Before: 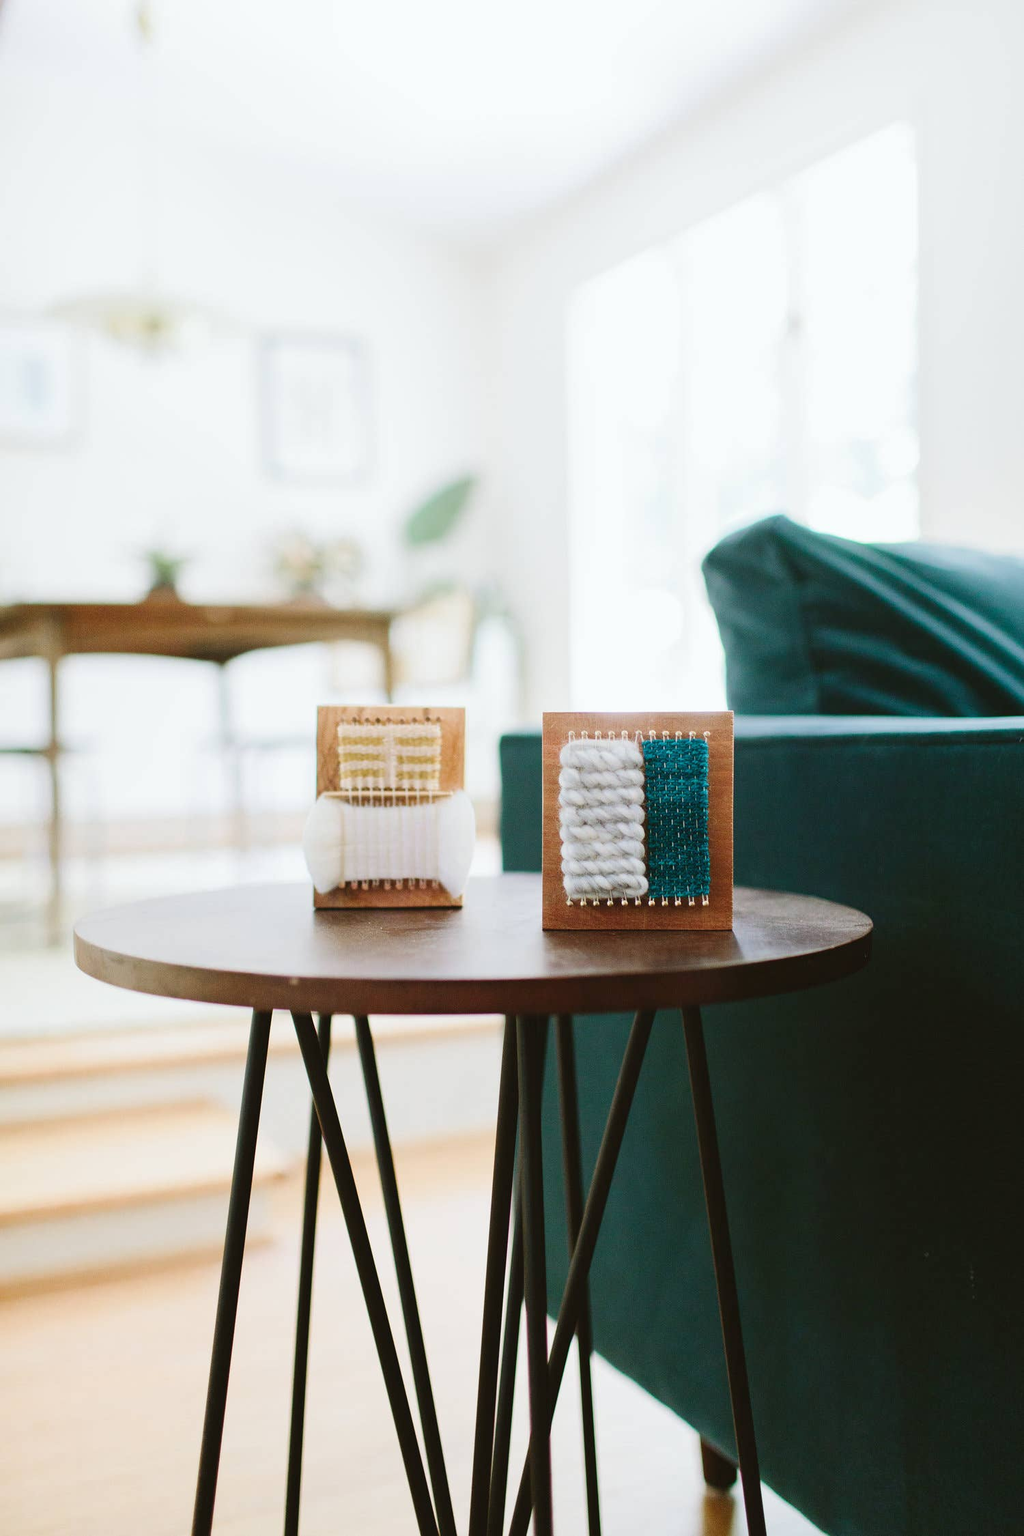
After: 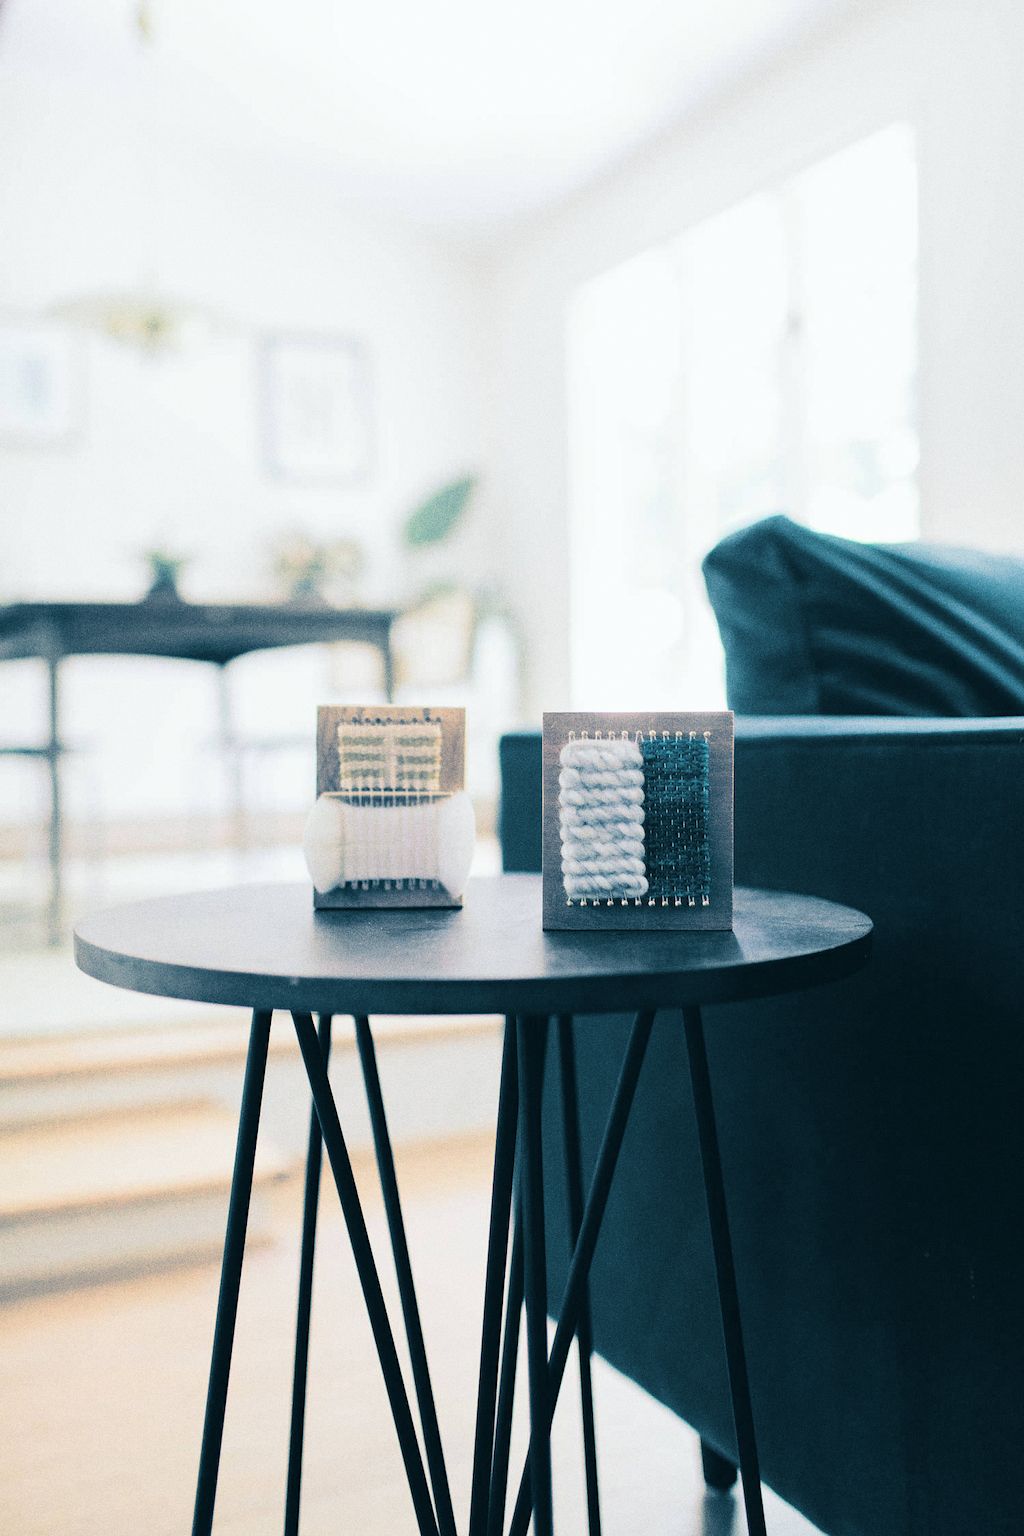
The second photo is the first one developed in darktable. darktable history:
grain: coarseness 0.09 ISO, strength 40%
split-toning: shadows › hue 212.4°, balance -70
